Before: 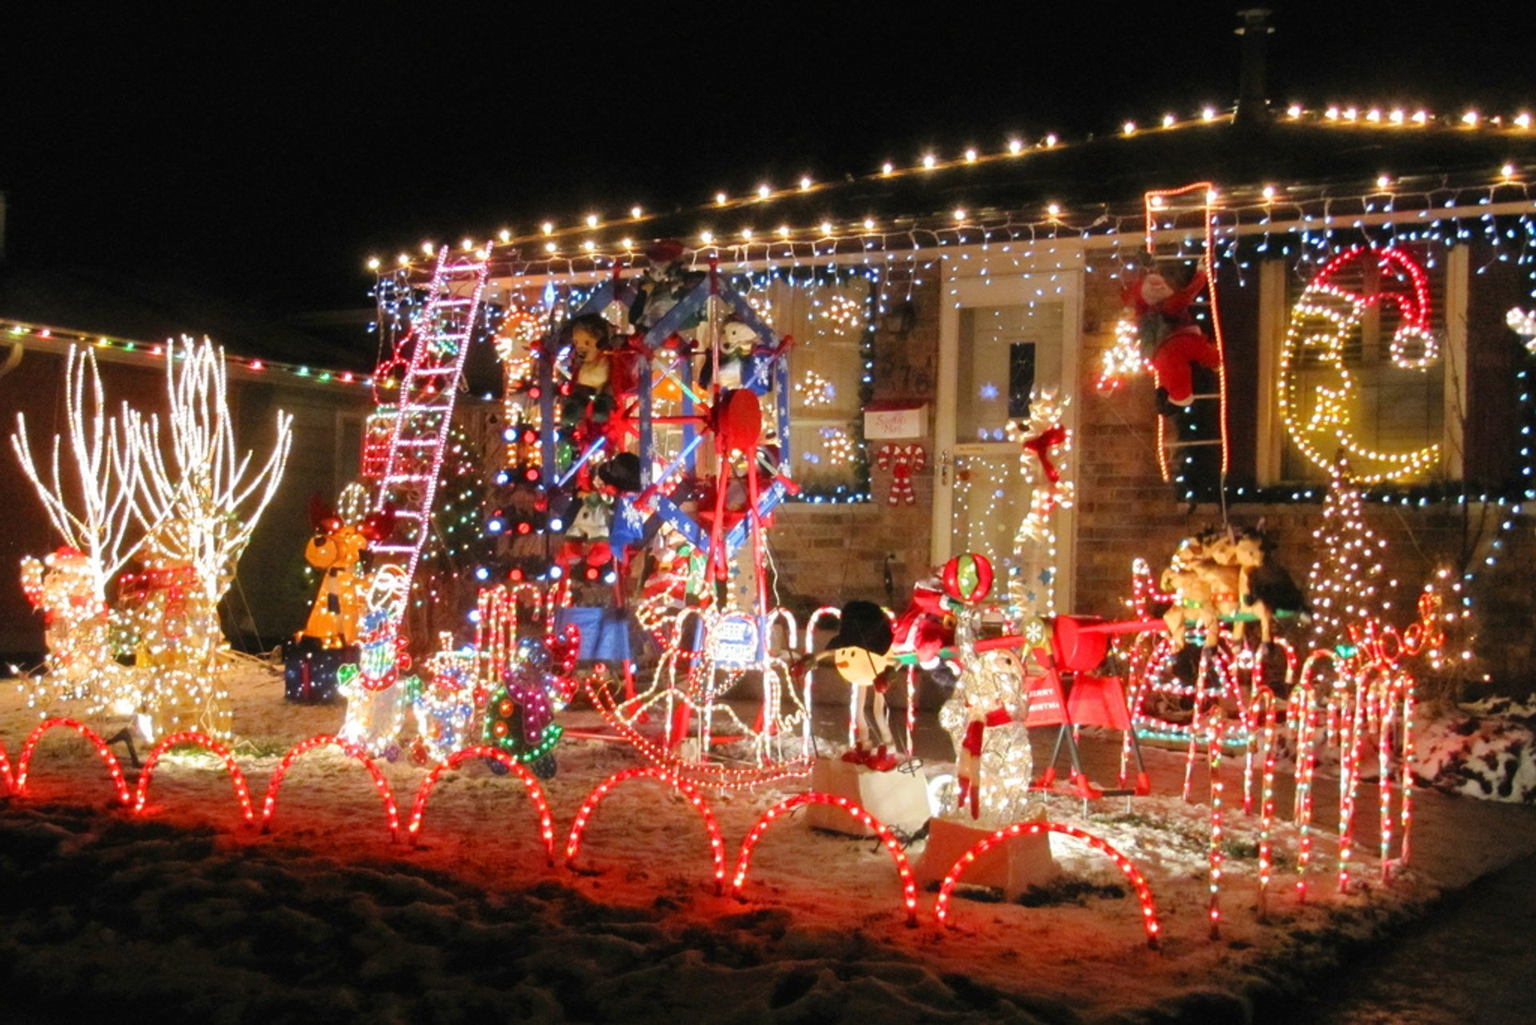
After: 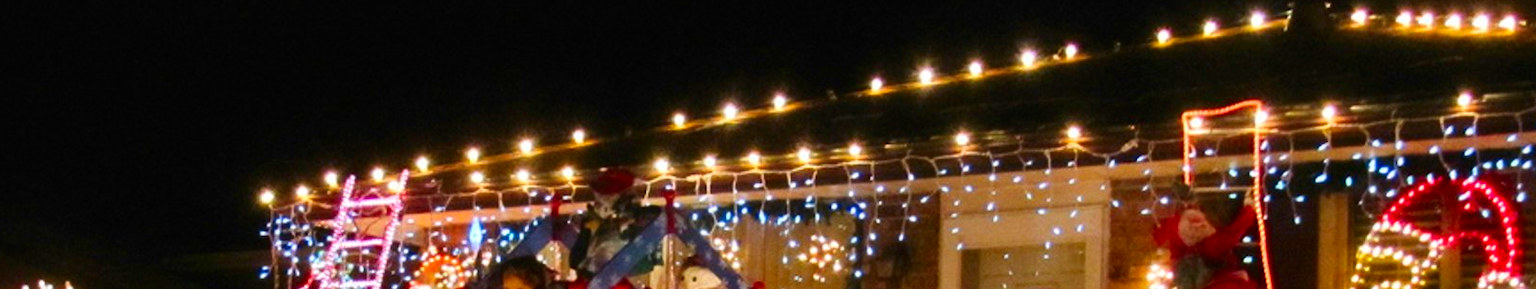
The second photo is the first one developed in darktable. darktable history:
contrast brightness saturation: contrast 0.178, saturation 0.297
crop and rotate: left 9.698%, top 9.586%, right 6.027%, bottom 66.529%
color balance rgb: perceptual saturation grading › global saturation 0.903%, global vibrance 20%
